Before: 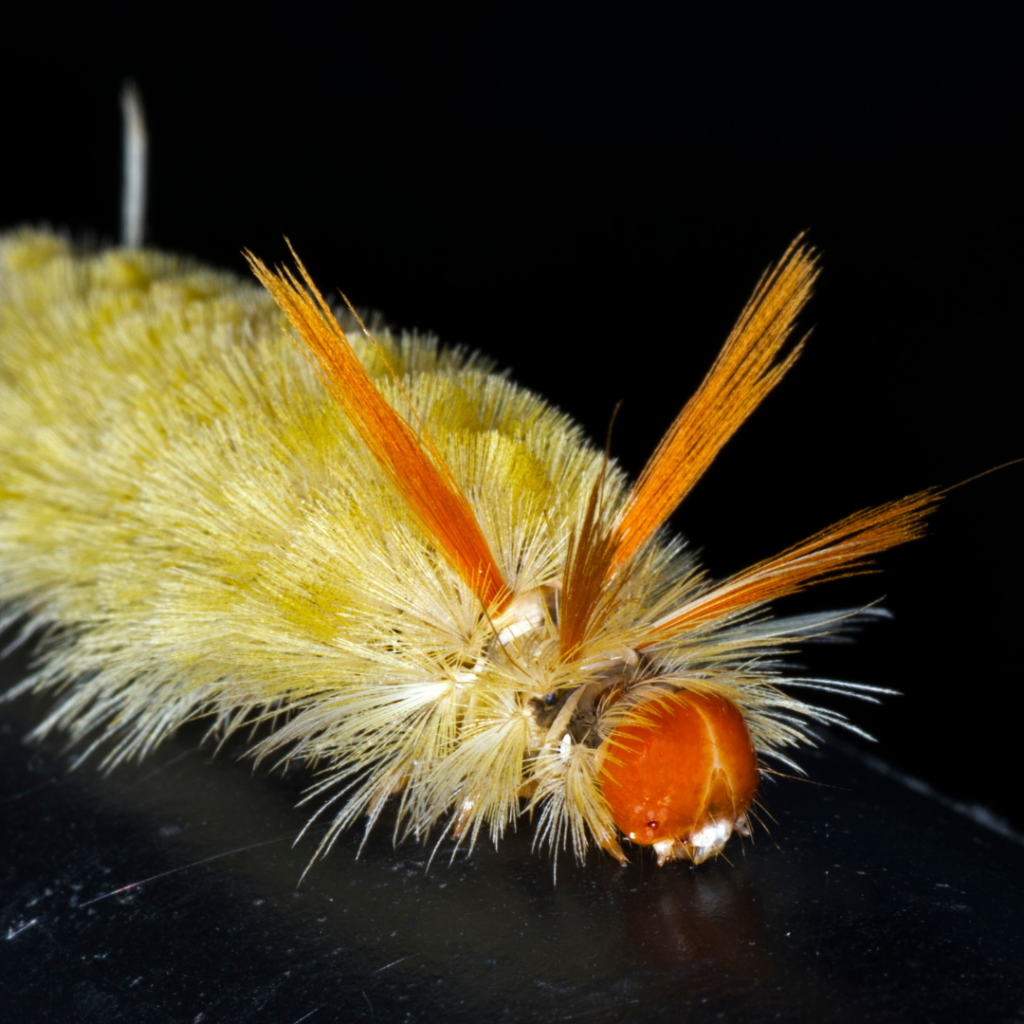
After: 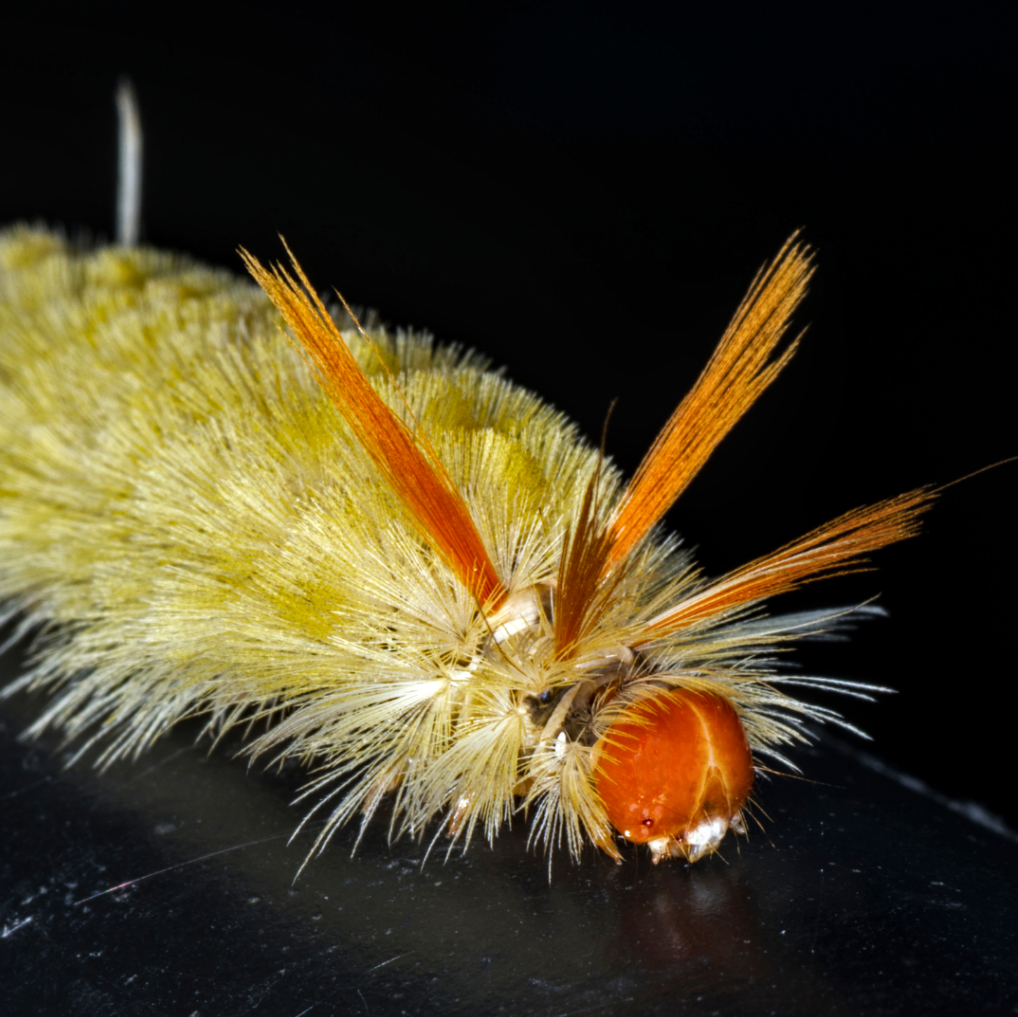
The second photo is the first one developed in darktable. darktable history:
crop and rotate: left 0.522%, top 0.233%, bottom 0.373%
local contrast: on, module defaults
